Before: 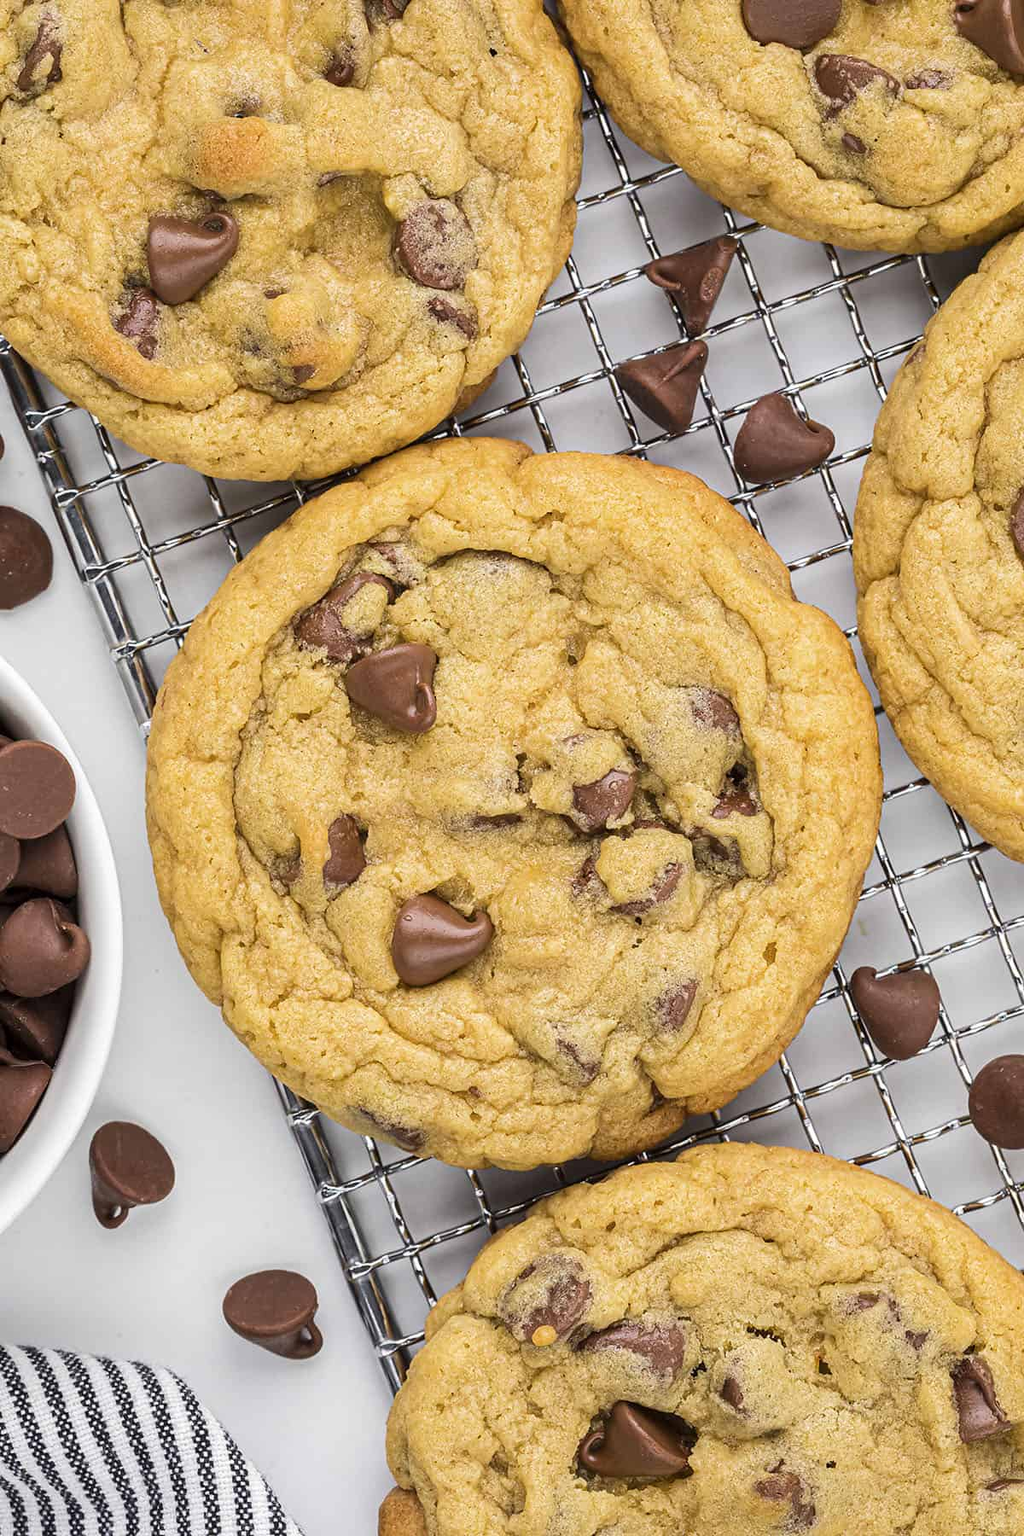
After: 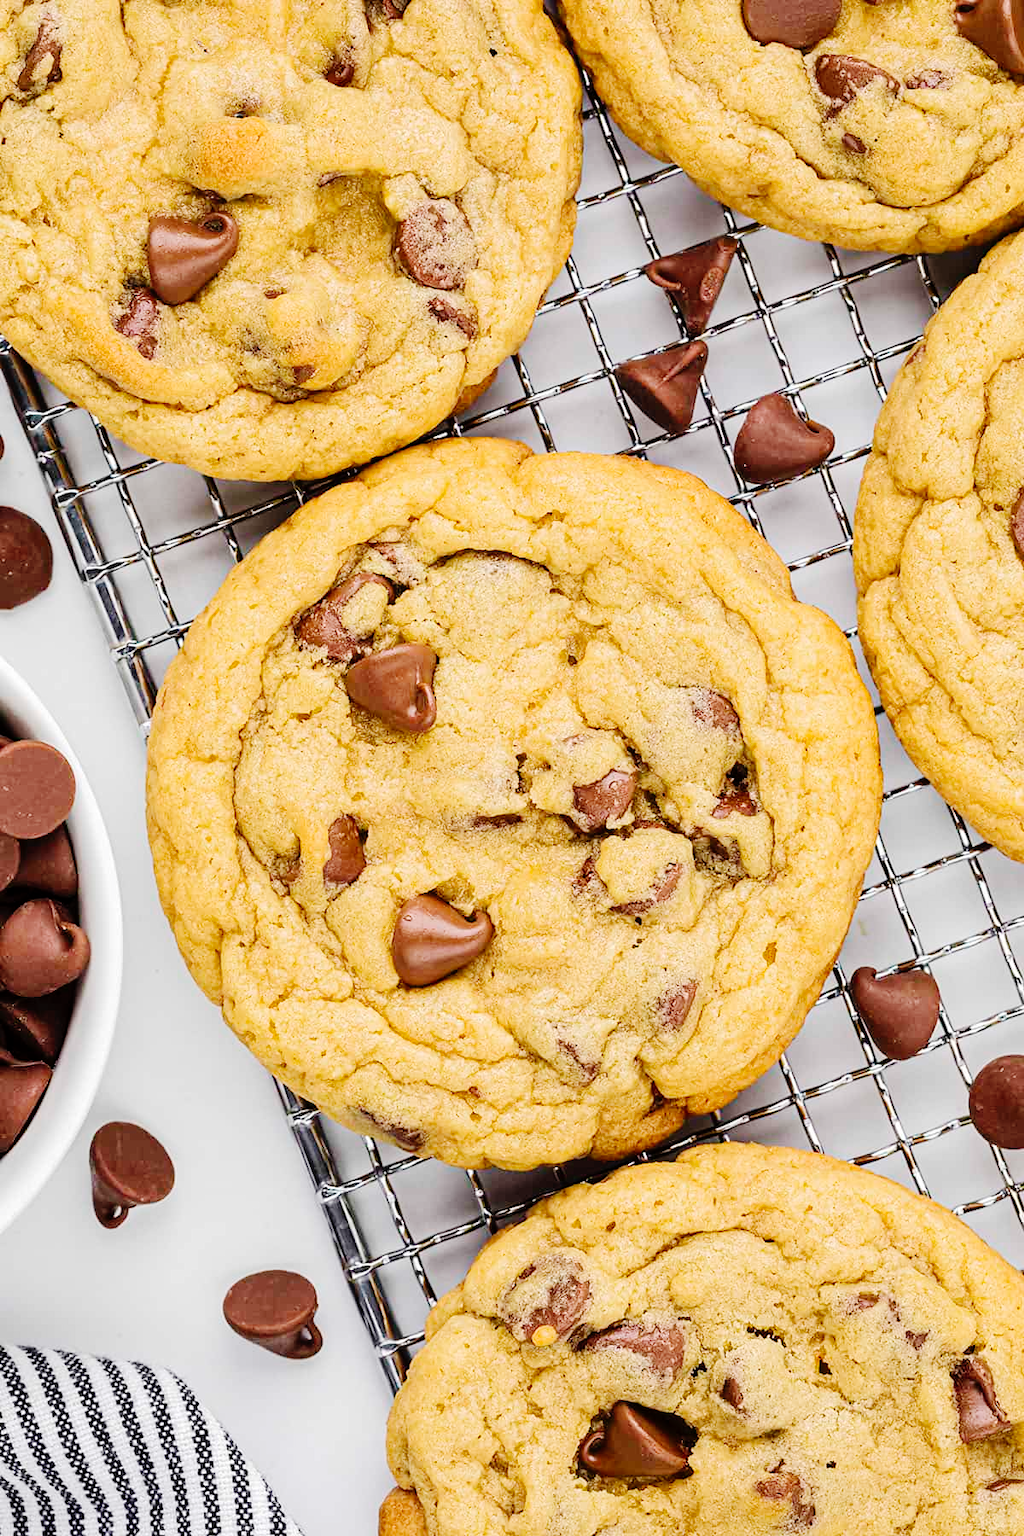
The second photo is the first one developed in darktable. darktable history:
velvia: strength 6%
tone curve: curves: ch0 [(0, 0) (0.003, 0.002) (0.011, 0.006) (0.025, 0.012) (0.044, 0.021) (0.069, 0.027) (0.1, 0.035) (0.136, 0.06) (0.177, 0.108) (0.224, 0.173) (0.277, 0.26) (0.335, 0.353) (0.399, 0.453) (0.468, 0.555) (0.543, 0.641) (0.623, 0.724) (0.709, 0.792) (0.801, 0.857) (0.898, 0.918) (1, 1)], preserve colors none
